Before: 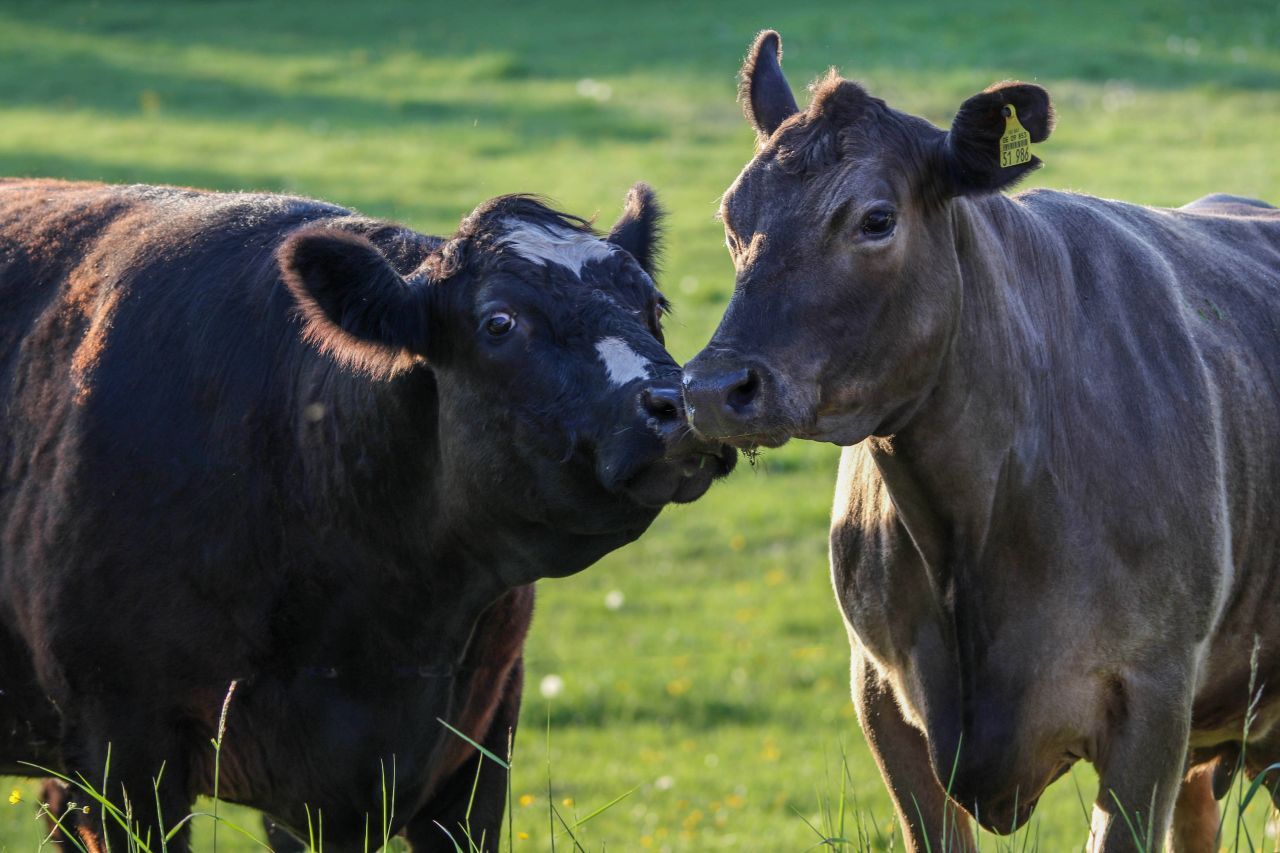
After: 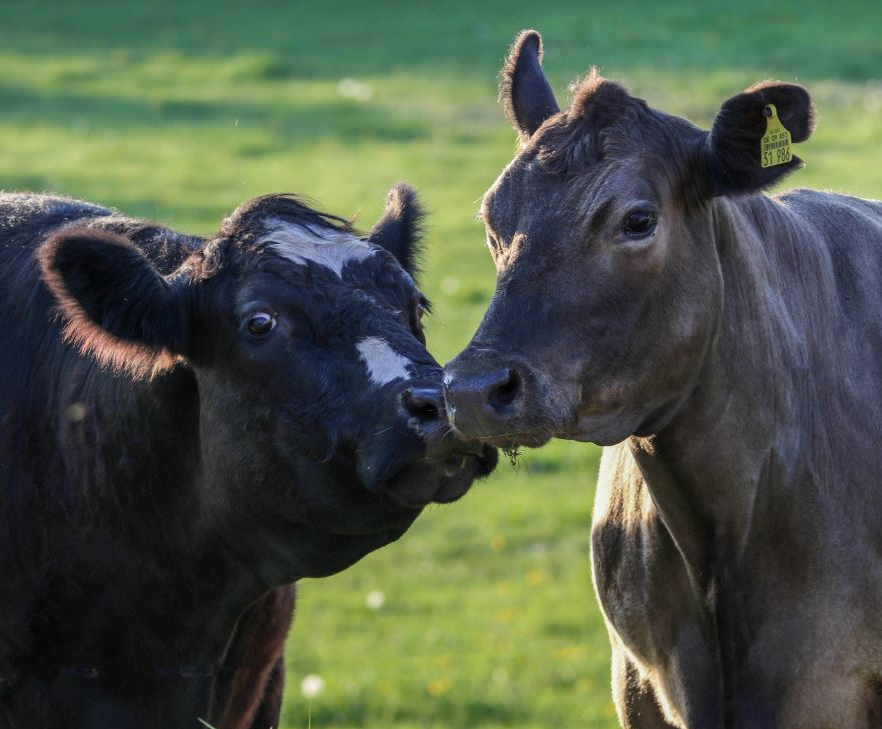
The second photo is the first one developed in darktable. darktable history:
crop: left 18.731%, right 12.304%, bottom 14.43%
